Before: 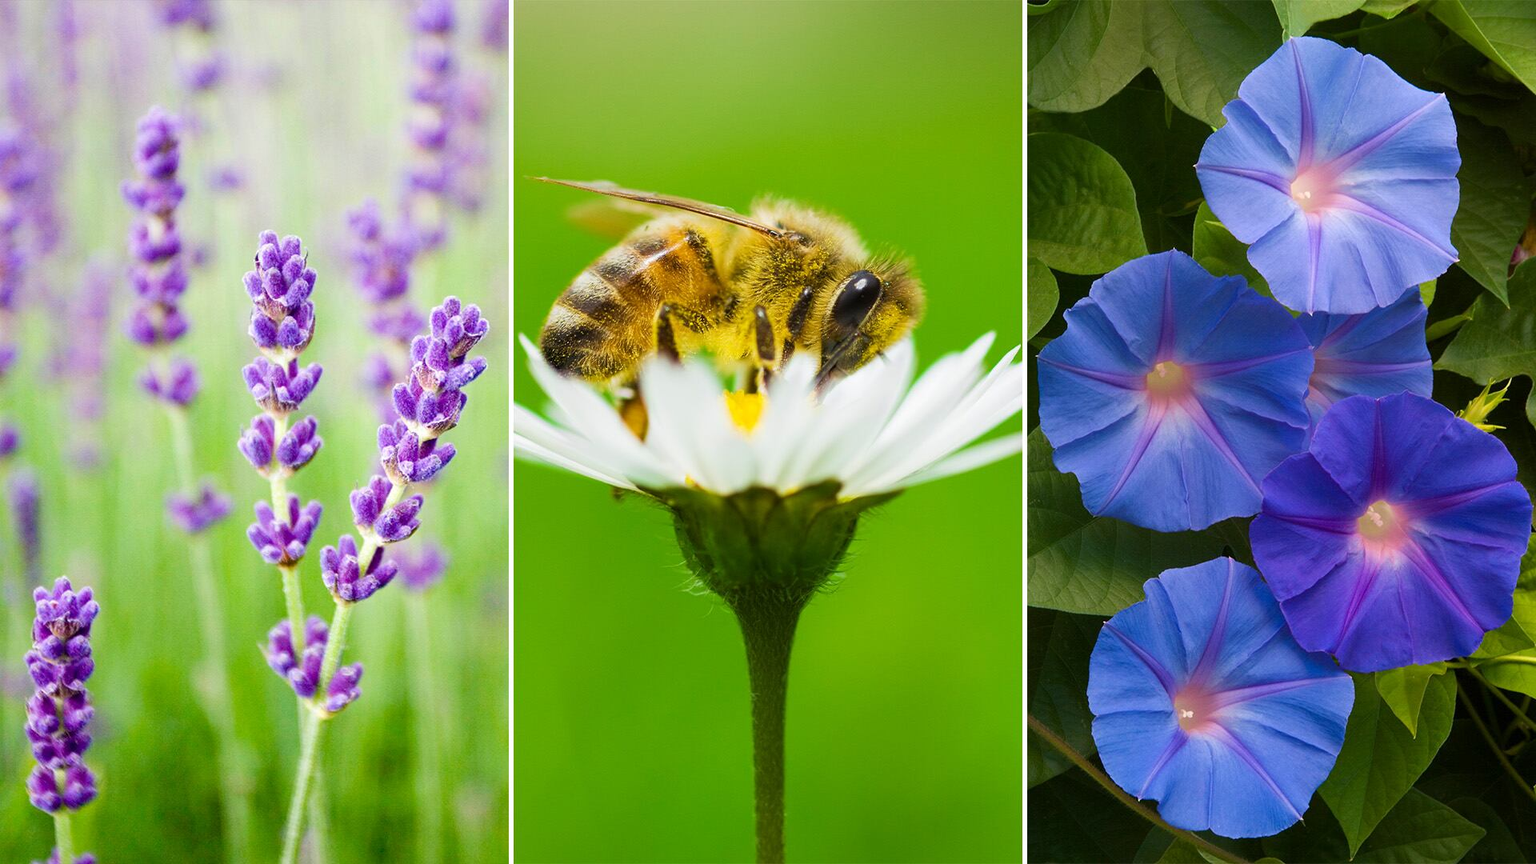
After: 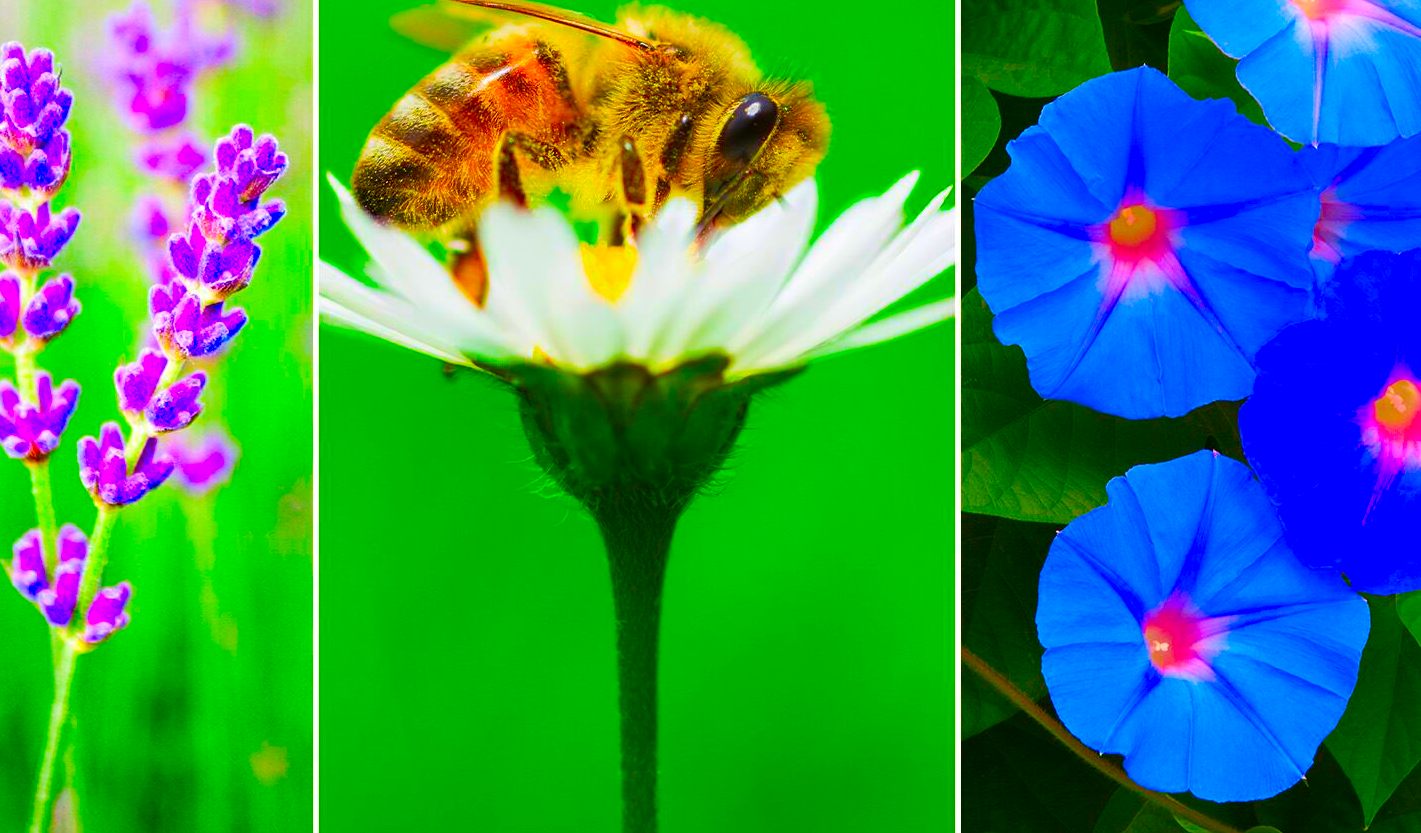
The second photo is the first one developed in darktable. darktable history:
color correction: saturation 3
tone equalizer: on, module defaults
crop: left 16.871%, top 22.857%, right 9.116%
